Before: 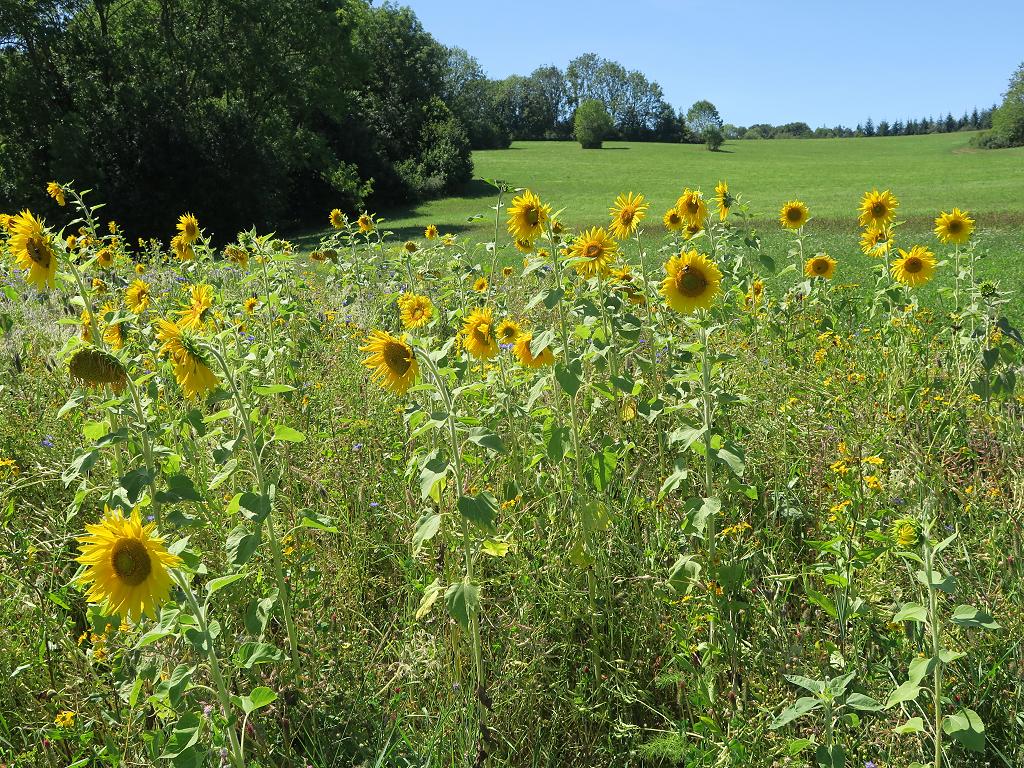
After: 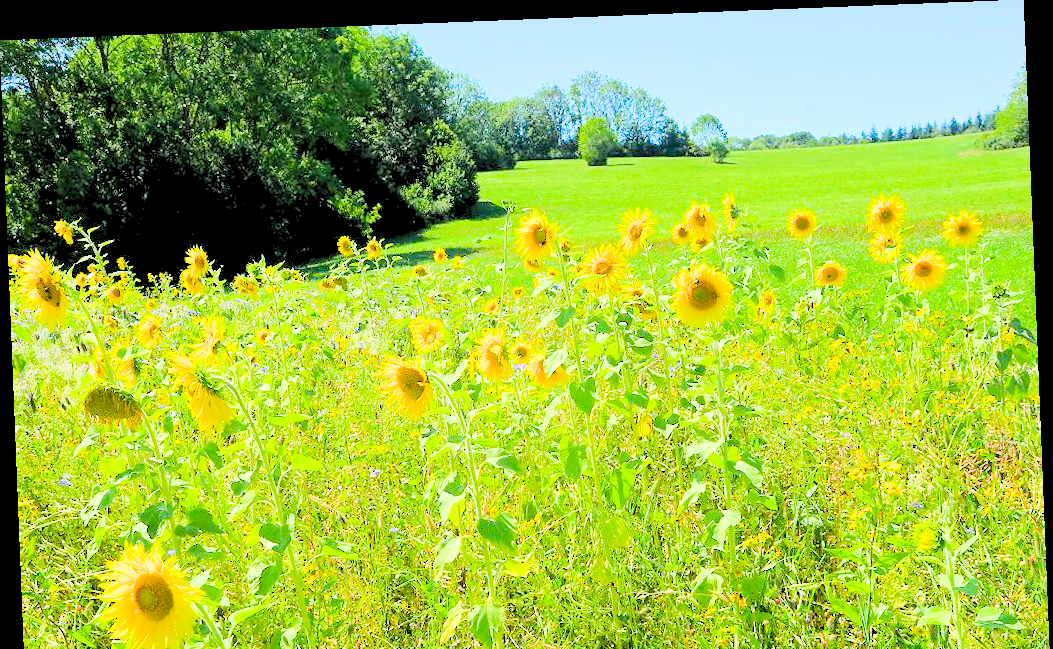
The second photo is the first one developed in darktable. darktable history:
color balance rgb: linear chroma grading › global chroma 15%, perceptual saturation grading › global saturation 30%
rotate and perspective: rotation -2.29°, automatic cropping off
crop: bottom 19.644%
exposure: black level correction 0, exposure 1.5 EV, compensate exposure bias true, compensate highlight preservation false
filmic rgb: black relative exposure -6.98 EV, white relative exposure 5.63 EV, hardness 2.86
levels: levels [0.072, 0.414, 0.976]
tone equalizer: -8 EV -0.417 EV, -7 EV -0.389 EV, -6 EV -0.333 EV, -5 EV -0.222 EV, -3 EV 0.222 EV, -2 EV 0.333 EV, -1 EV 0.389 EV, +0 EV 0.417 EV, edges refinement/feathering 500, mask exposure compensation -1.57 EV, preserve details no
